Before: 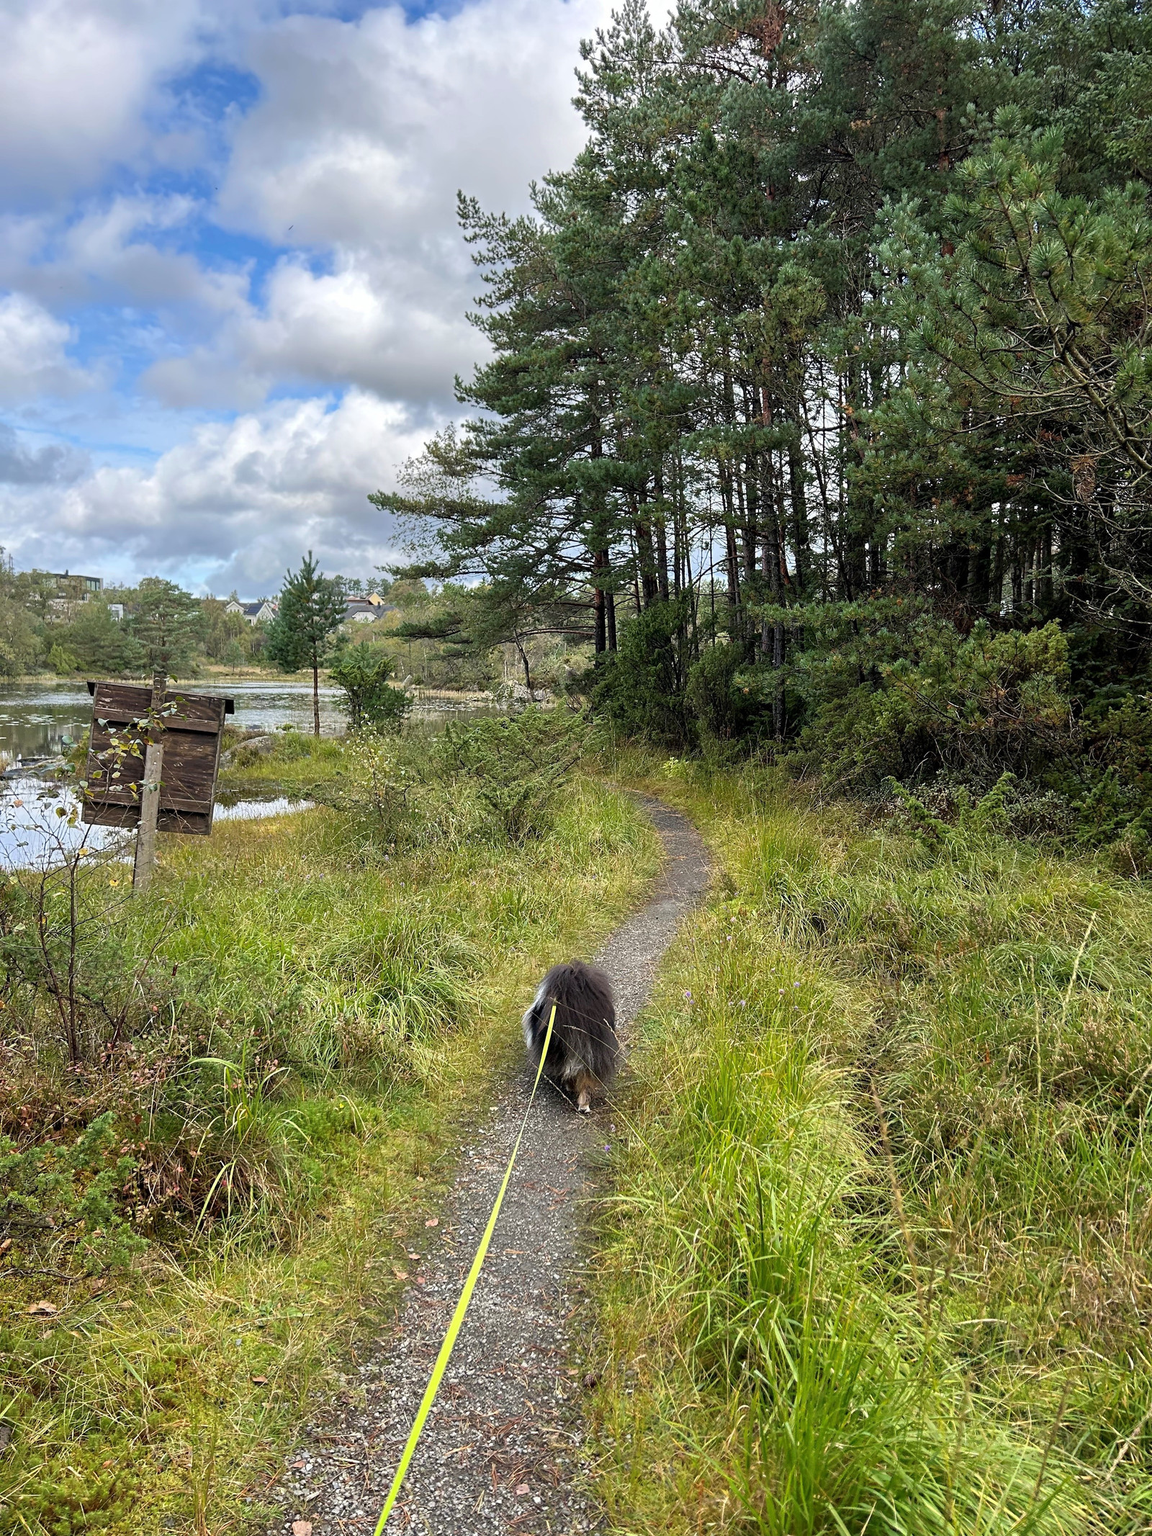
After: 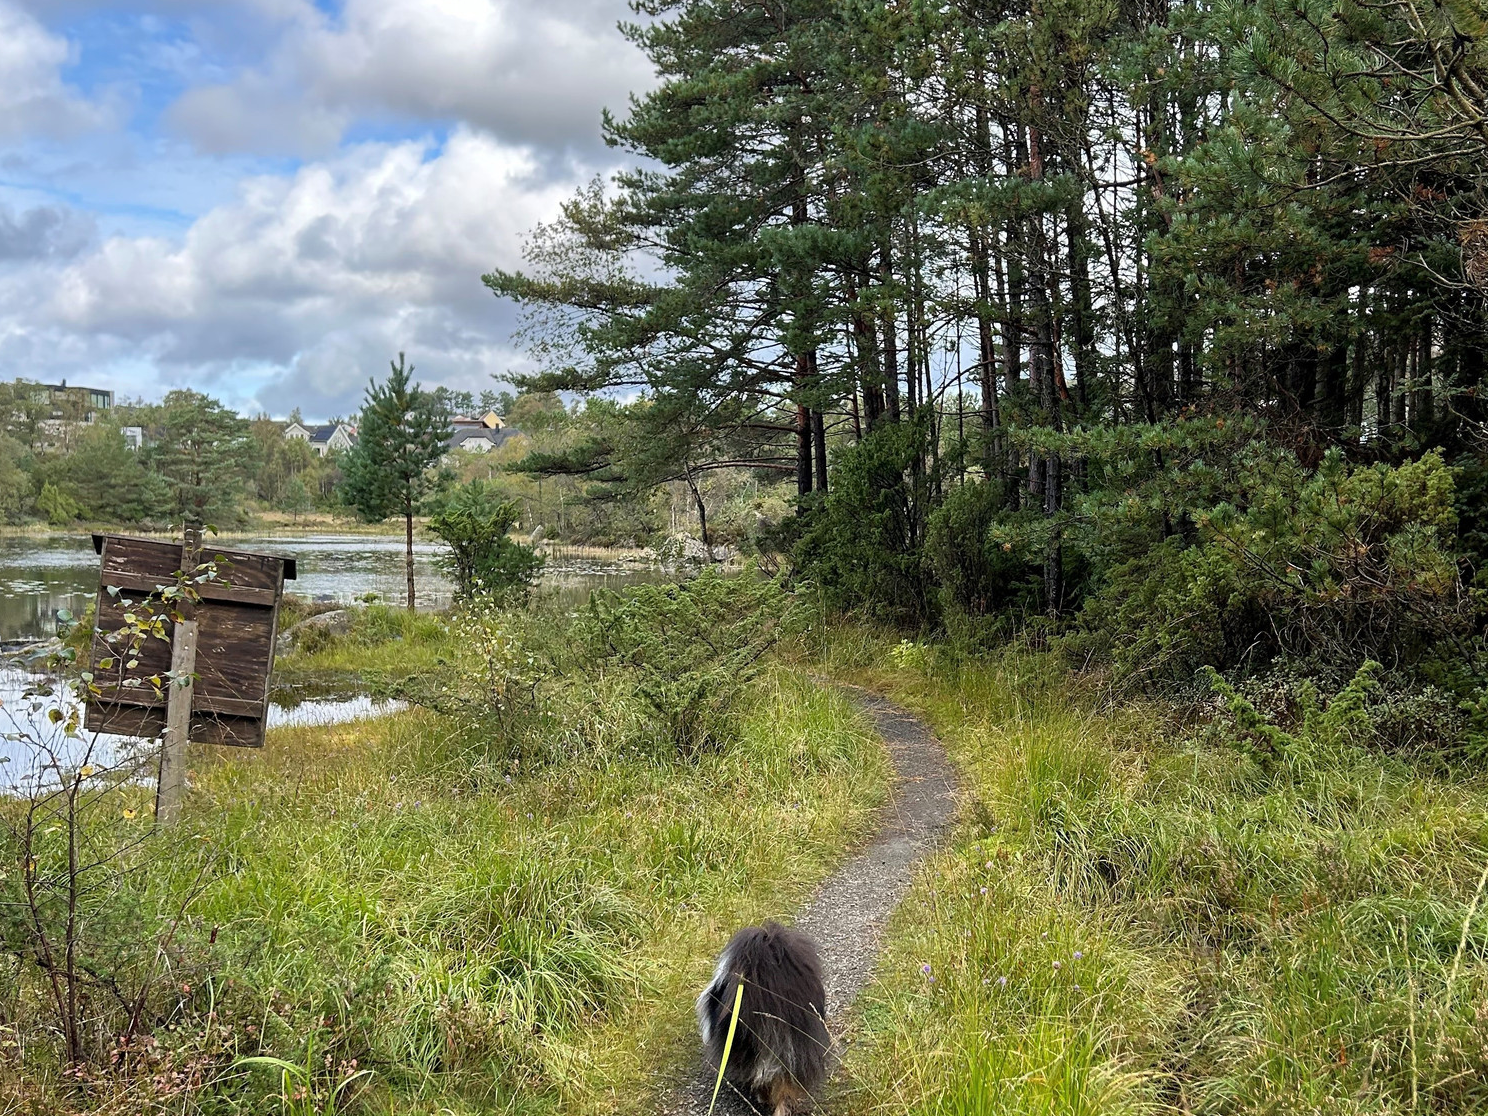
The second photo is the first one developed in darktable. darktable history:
crop: left 1.824%, top 19.335%, right 4.987%, bottom 28.314%
